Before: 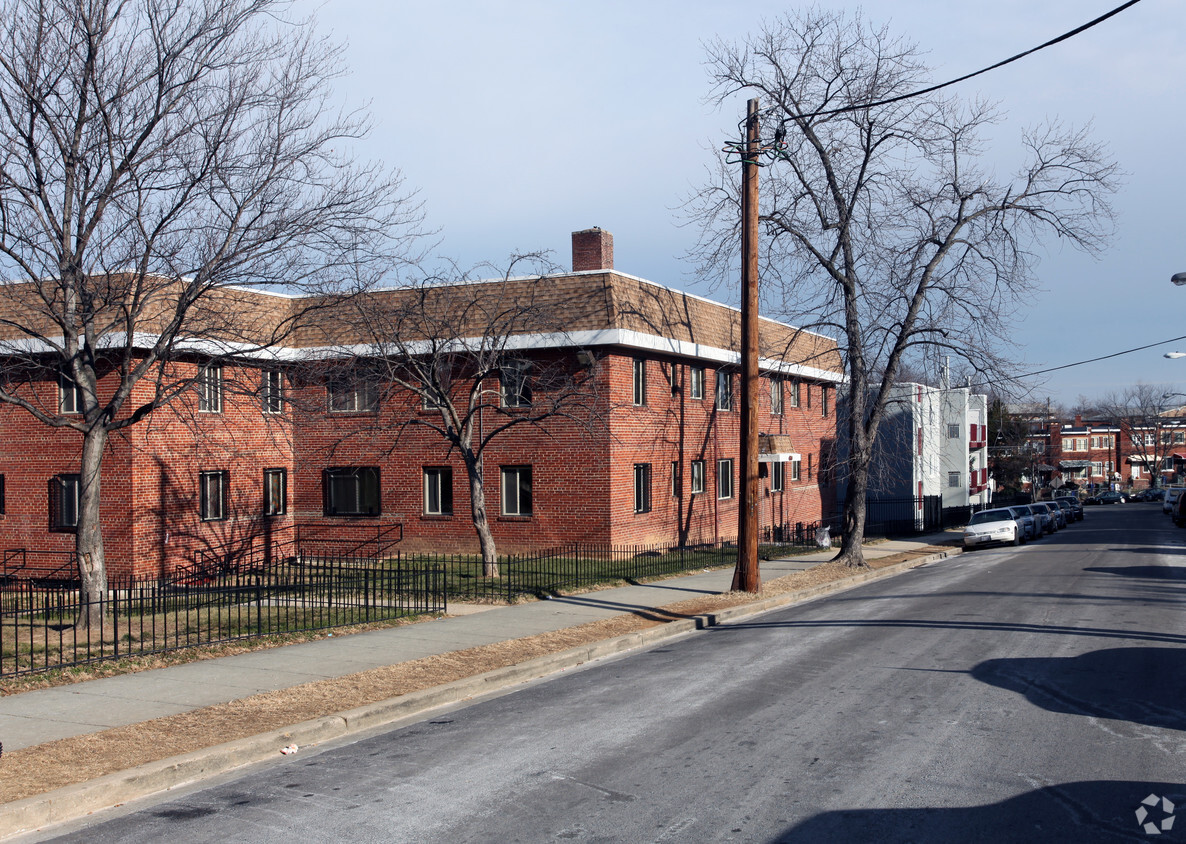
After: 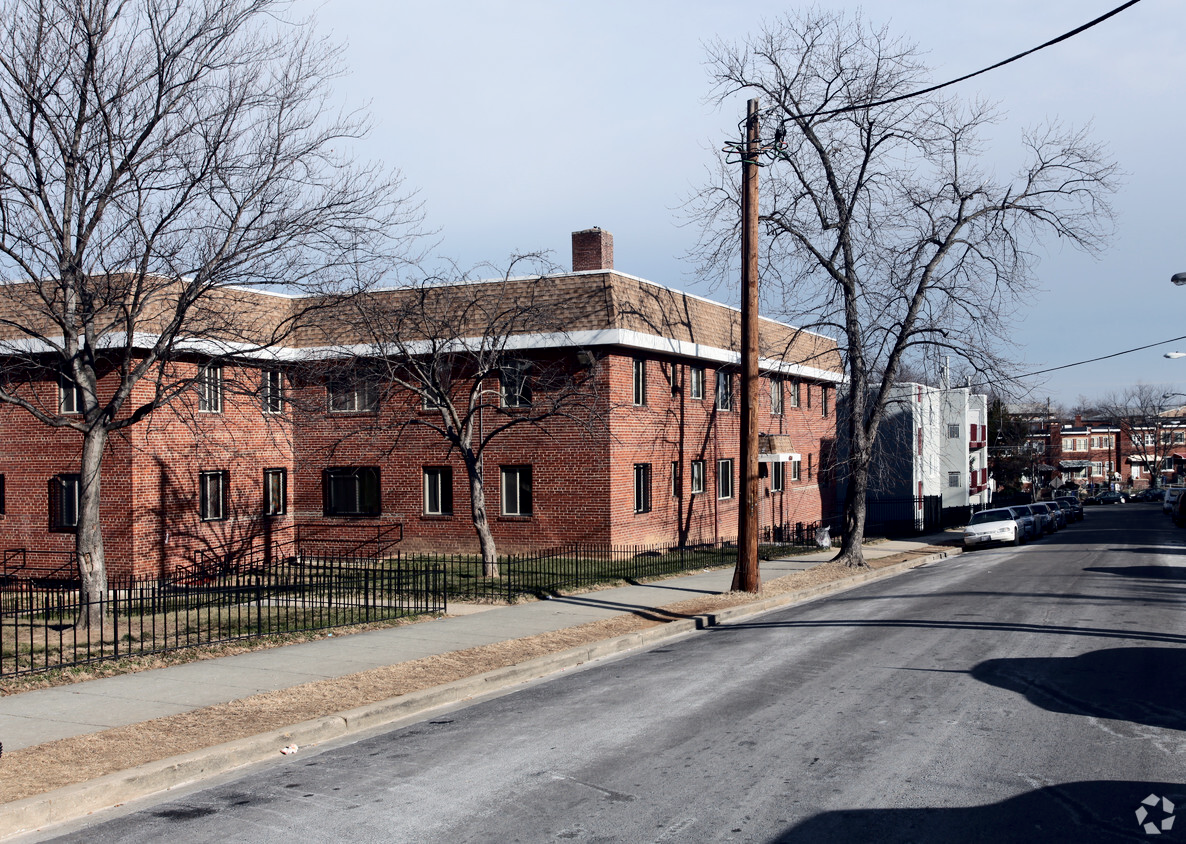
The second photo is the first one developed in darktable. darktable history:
color correction: highlights b* -0.015, saturation 0.843
tone curve: curves: ch0 [(0.029, 0) (0.134, 0.063) (0.249, 0.198) (0.378, 0.365) (0.499, 0.529) (1, 1)], color space Lab, independent channels, preserve colors none
